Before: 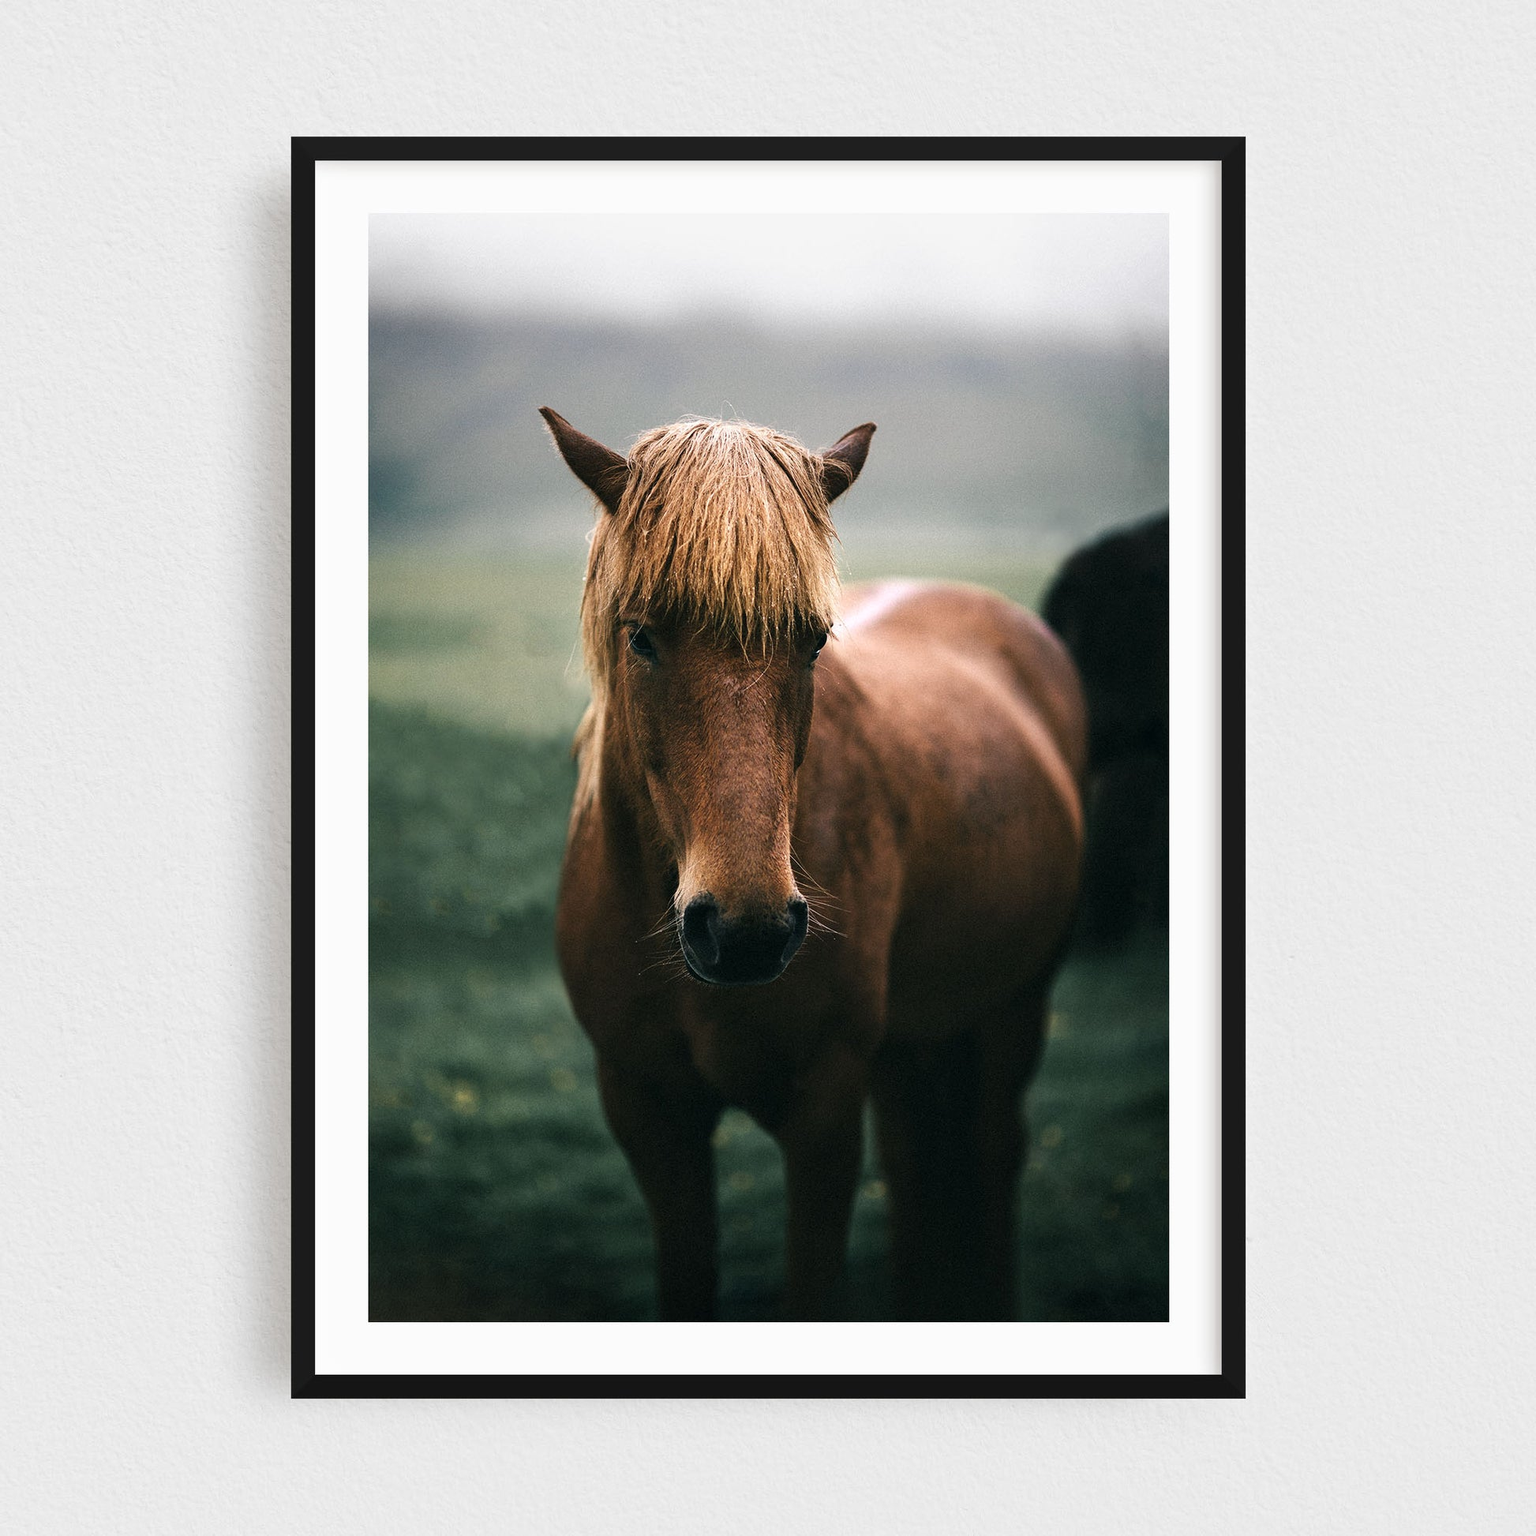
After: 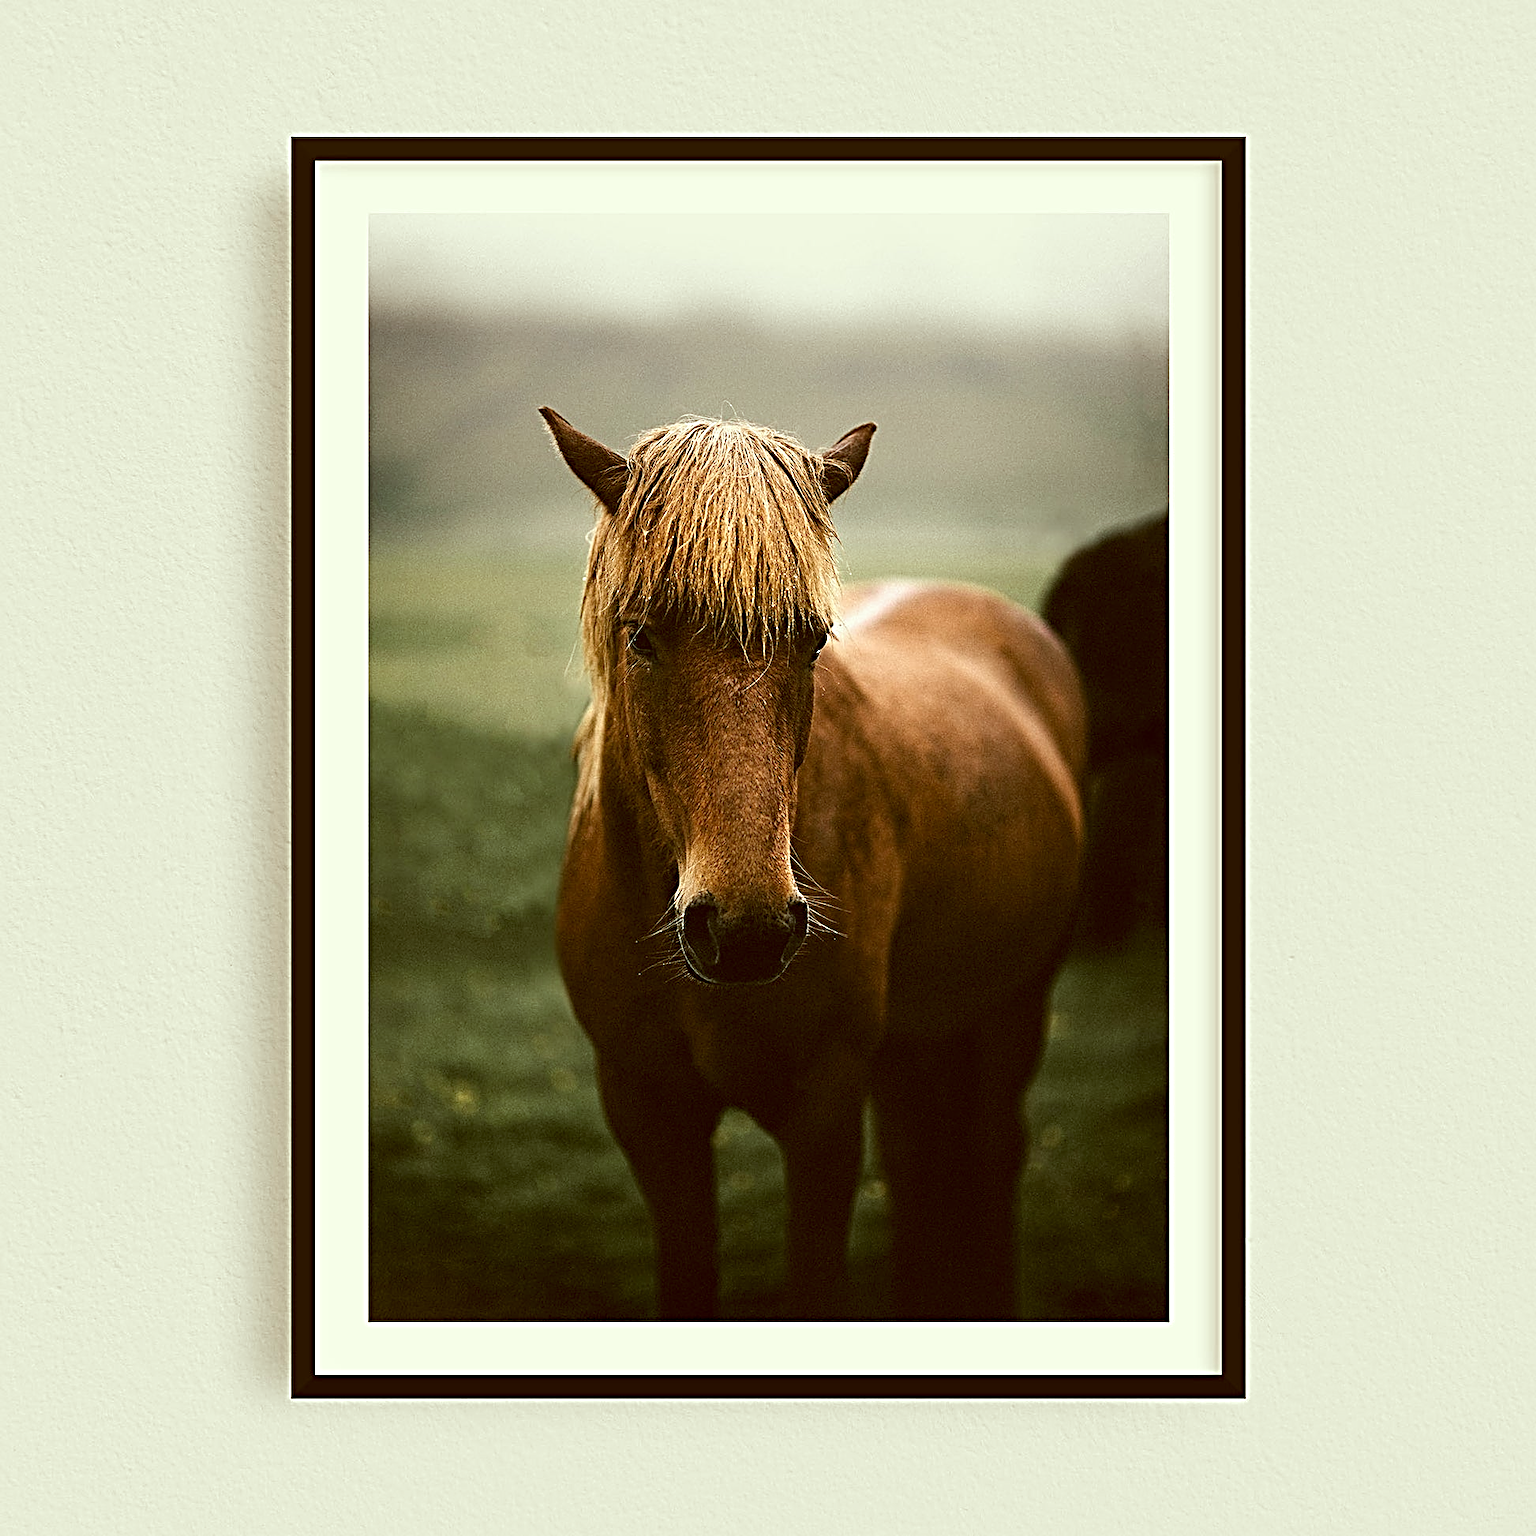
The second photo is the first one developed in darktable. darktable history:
color correction: highlights a* -5.94, highlights b* 9.48, shadows a* 10.12, shadows b* 23.94
sharpen: radius 3.69, amount 0.928
